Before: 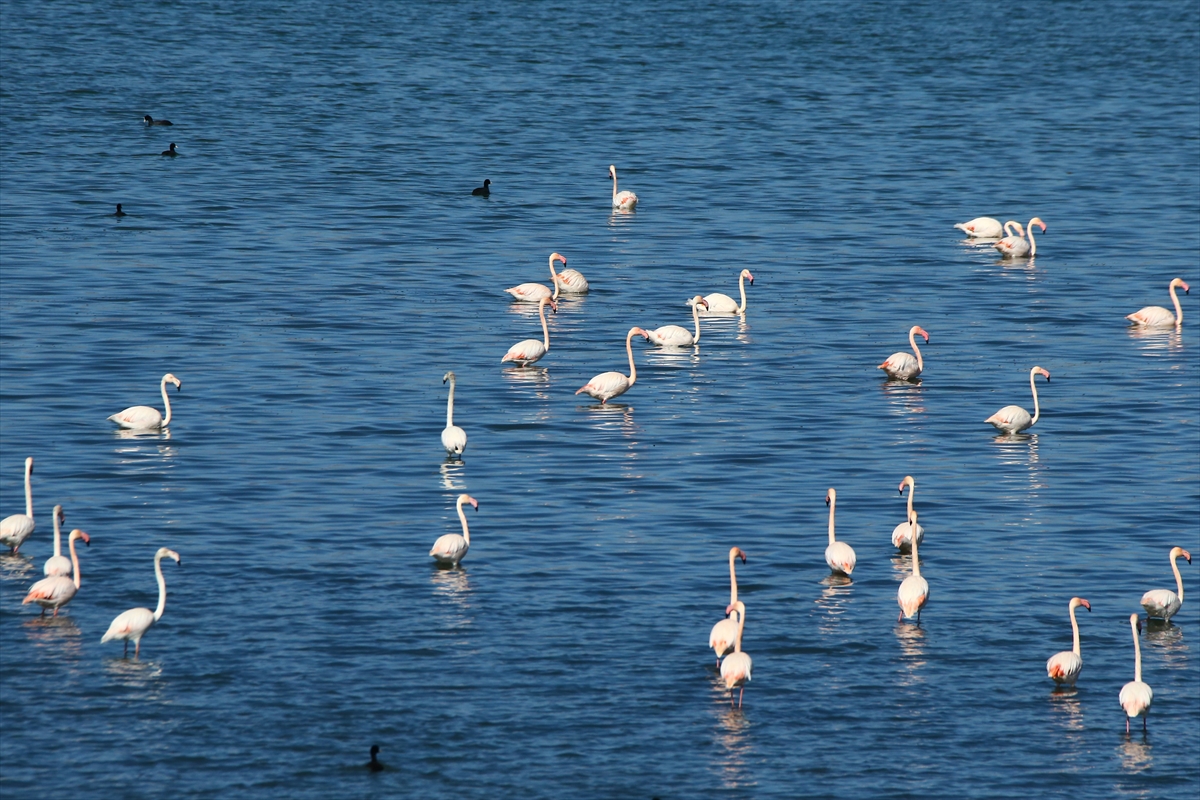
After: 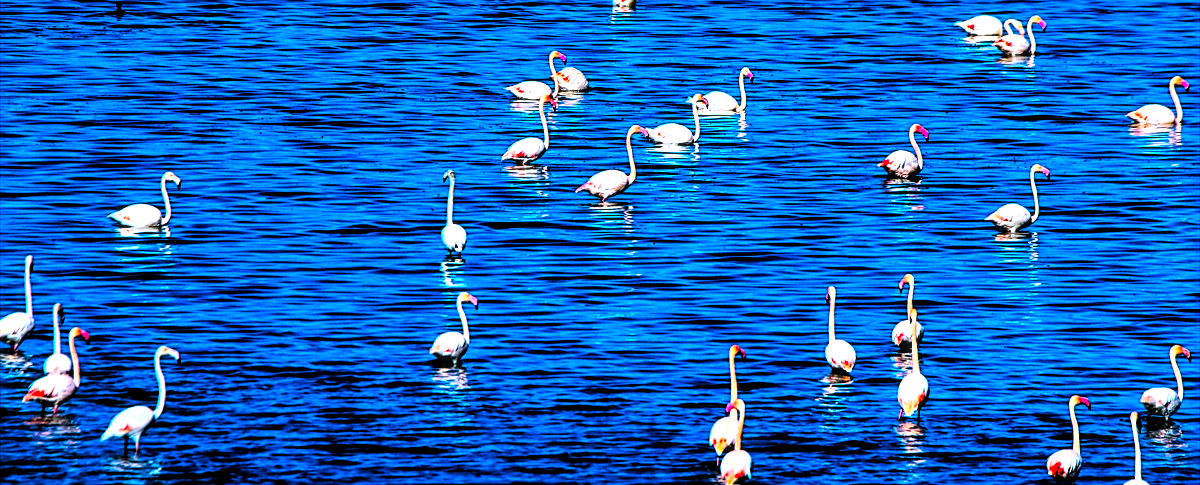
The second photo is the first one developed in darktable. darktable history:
contrast brightness saturation: contrast 0.26, brightness 0.02, saturation 0.87
crop and rotate: top 25.357%, bottom 13.942%
color correction: highlights a* 1.59, highlights b* -1.7, saturation 2.48
sharpen: on, module defaults
local contrast: detail 150%
levels: levels [0.182, 0.542, 0.902]
white balance: red 0.954, blue 1.079
